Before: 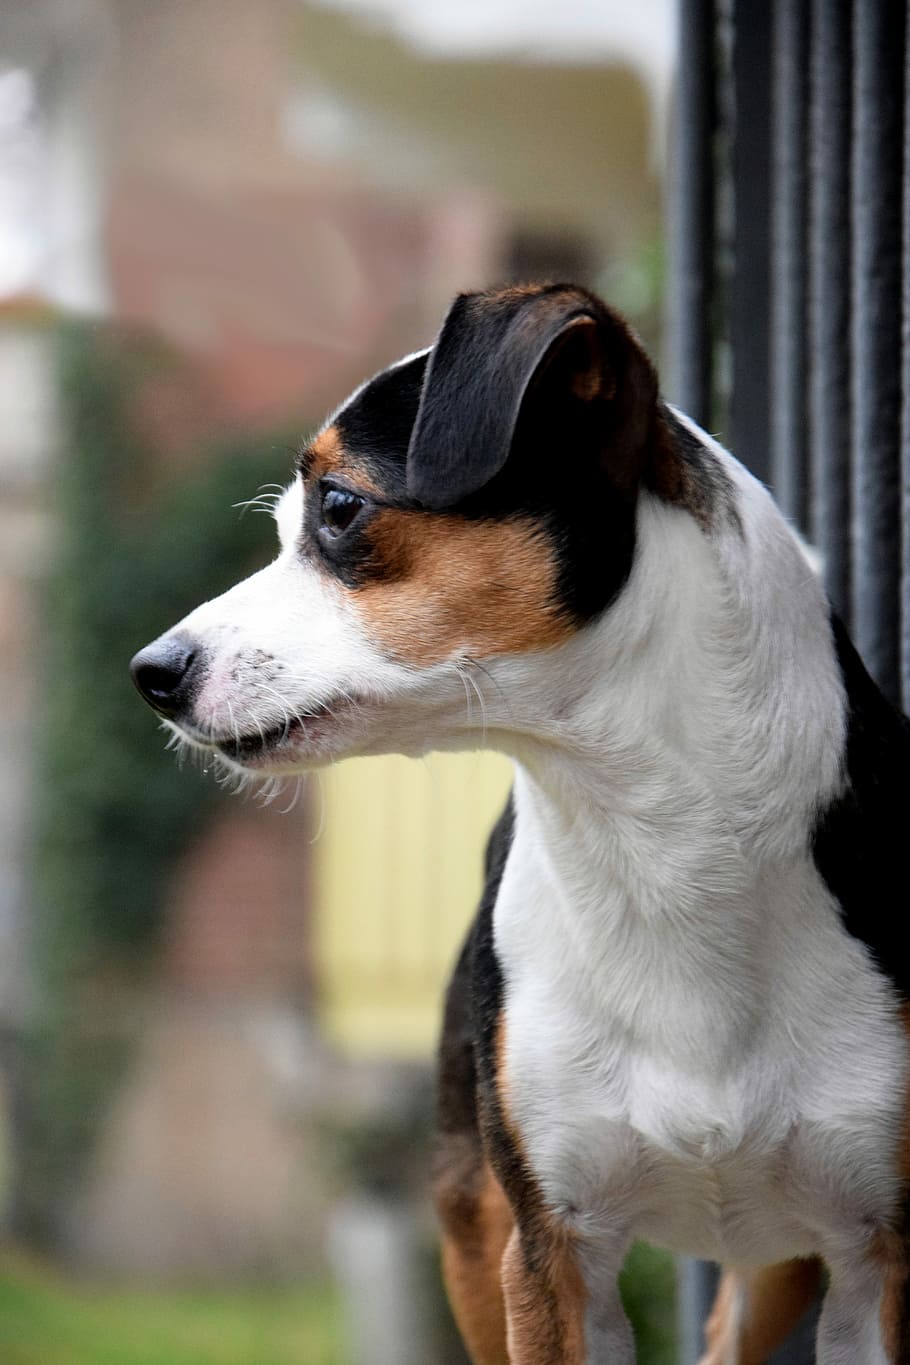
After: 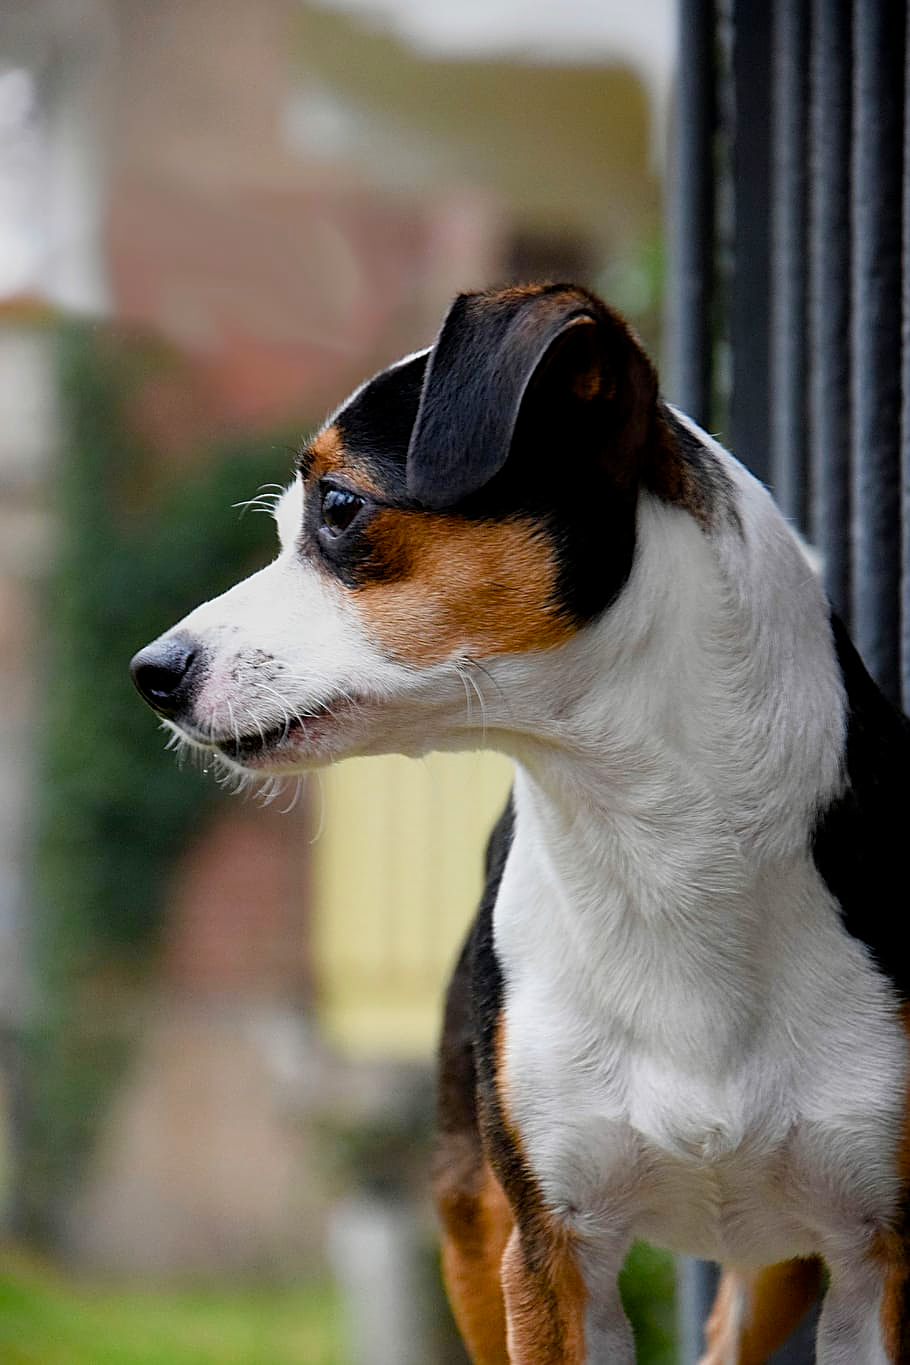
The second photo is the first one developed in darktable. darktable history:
graduated density: rotation 5.63°, offset 76.9
exposure: exposure 0.2 EV, compensate highlight preservation false
color balance rgb: perceptual saturation grading › global saturation 20%, perceptual saturation grading › highlights -25%, perceptual saturation grading › shadows 50%
sharpen: on, module defaults
